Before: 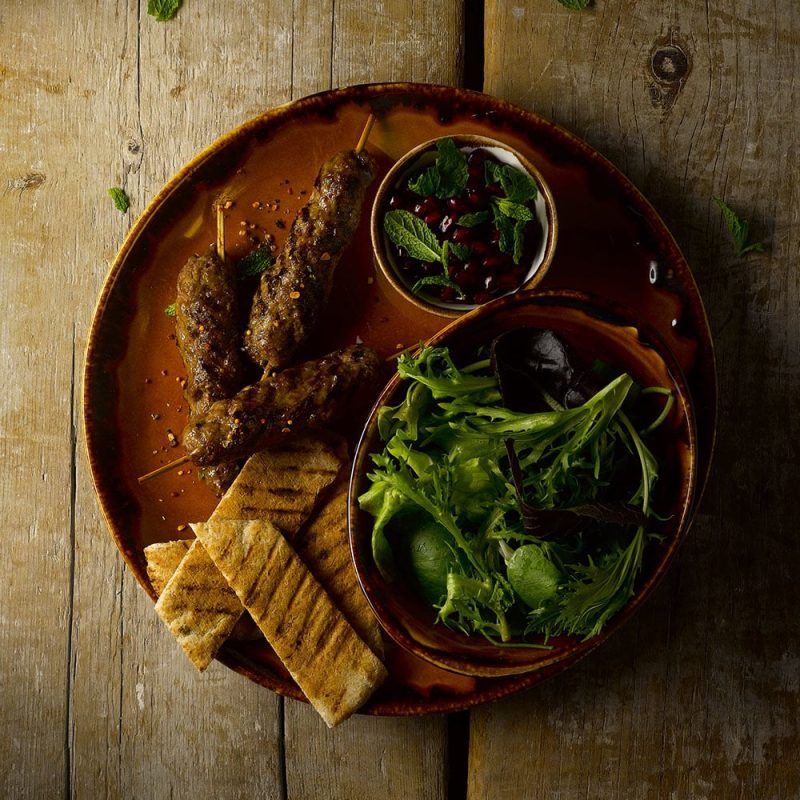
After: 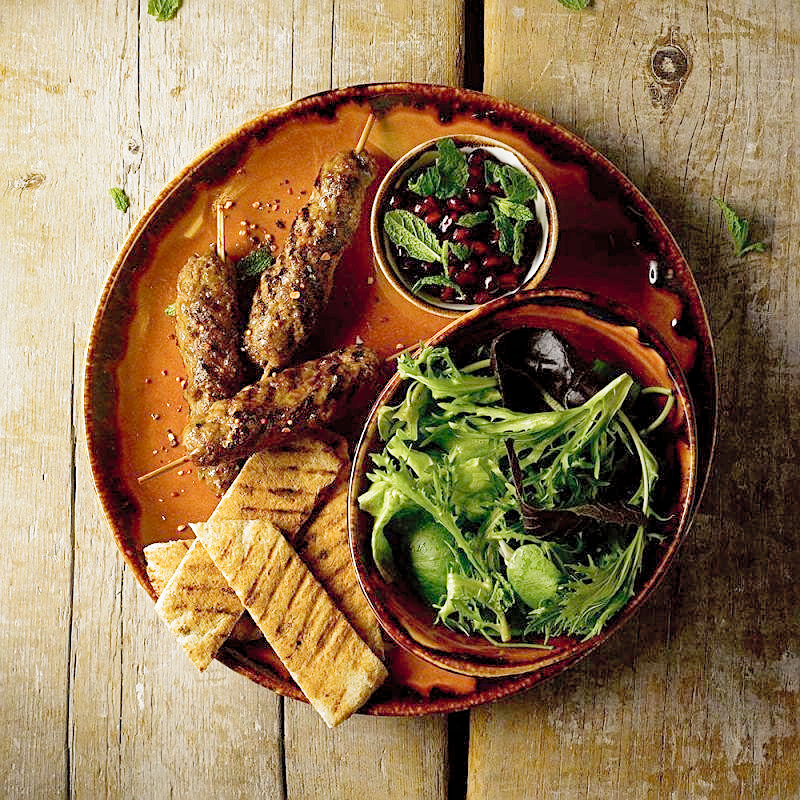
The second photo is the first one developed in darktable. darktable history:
sharpen: on, module defaults
filmic rgb: black relative exposure -8.78 EV, white relative exposure 4.98 EV, target black luminance 0%, hardness 3.76, latitude 65.99%, contrast 0.83, shadows ↔ highlights balance 19.27%, preserve chrominance no, color science v4 (2020), contrast in shadows soft
contrast brightness saturation: brightness 0.151
exposure: exposure 2.025 EV, compensate highlight preservation false
shadows and highlights: radius 265.65, soften with gaussian
